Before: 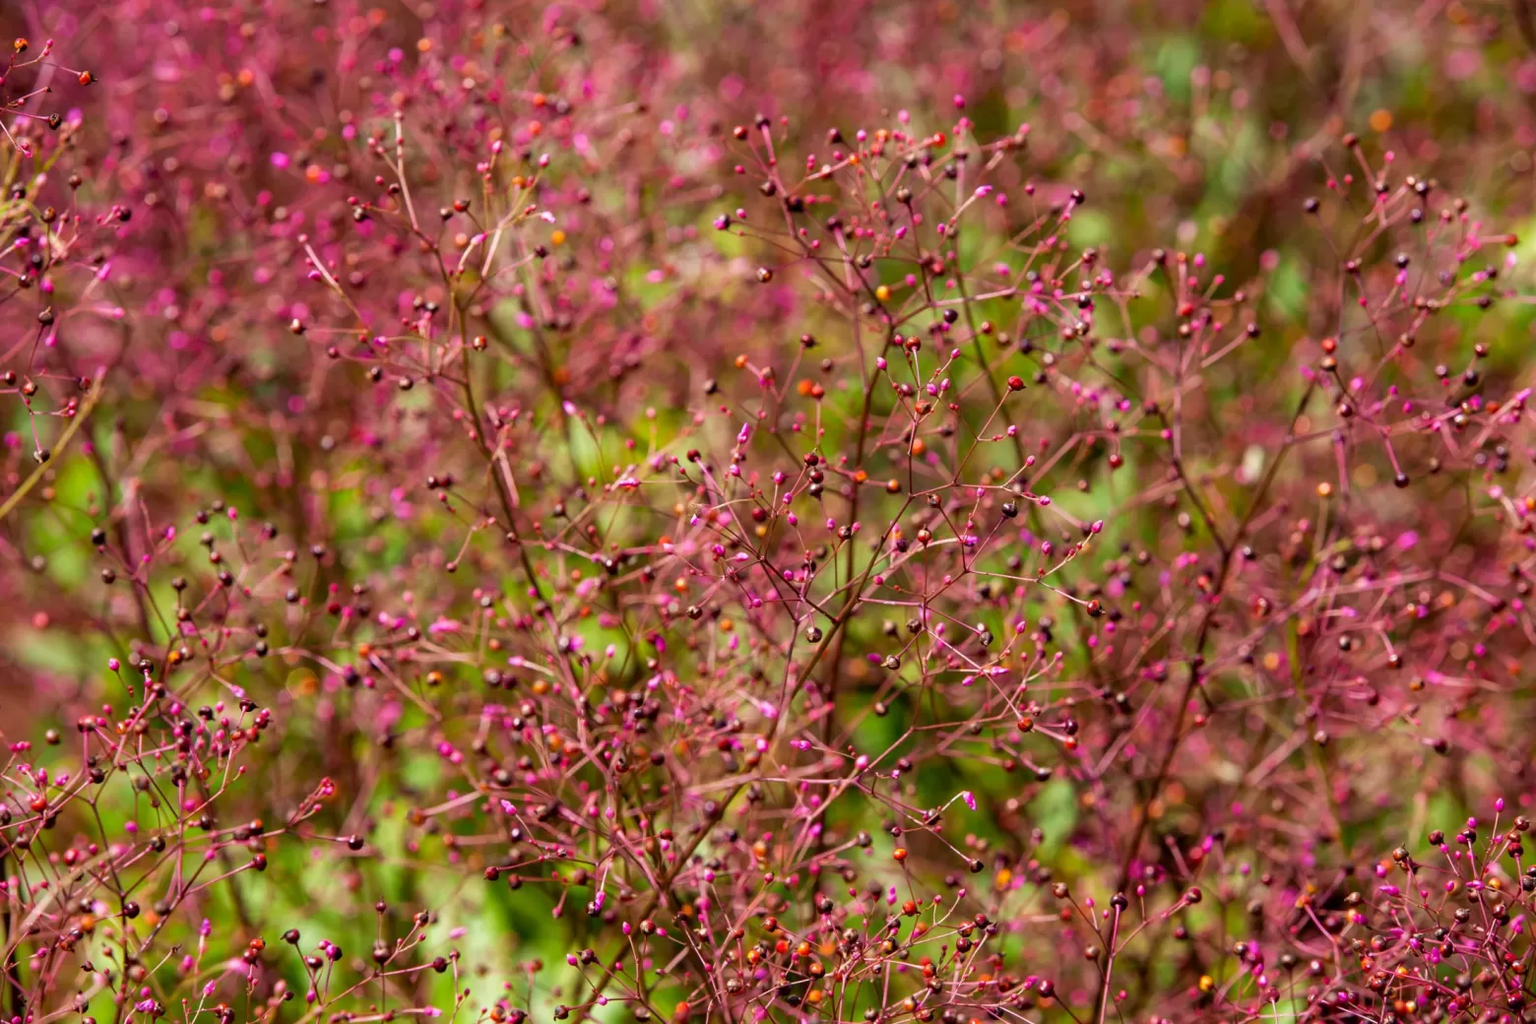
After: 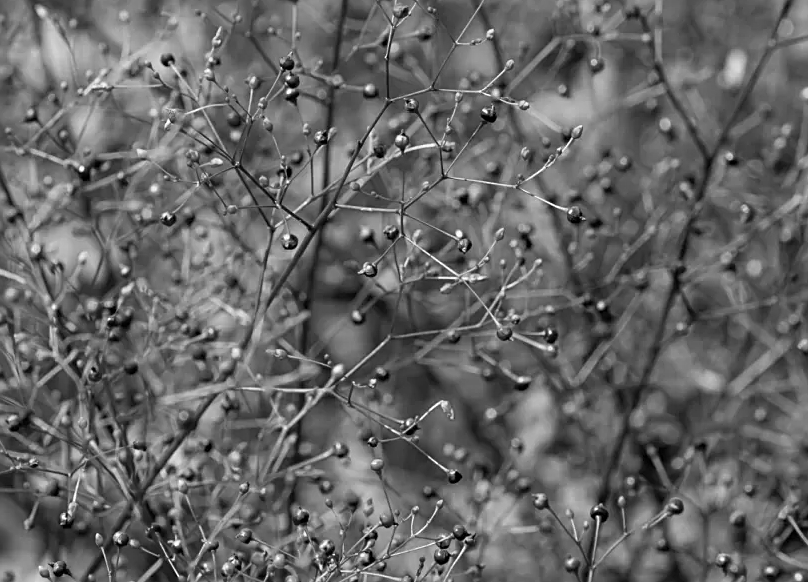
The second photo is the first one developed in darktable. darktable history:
sharpen: on, module defaults
monochrome: on, module defaults
crop: left 34.479%, top 38.822%, right 13.718%, bottom 5.172%
